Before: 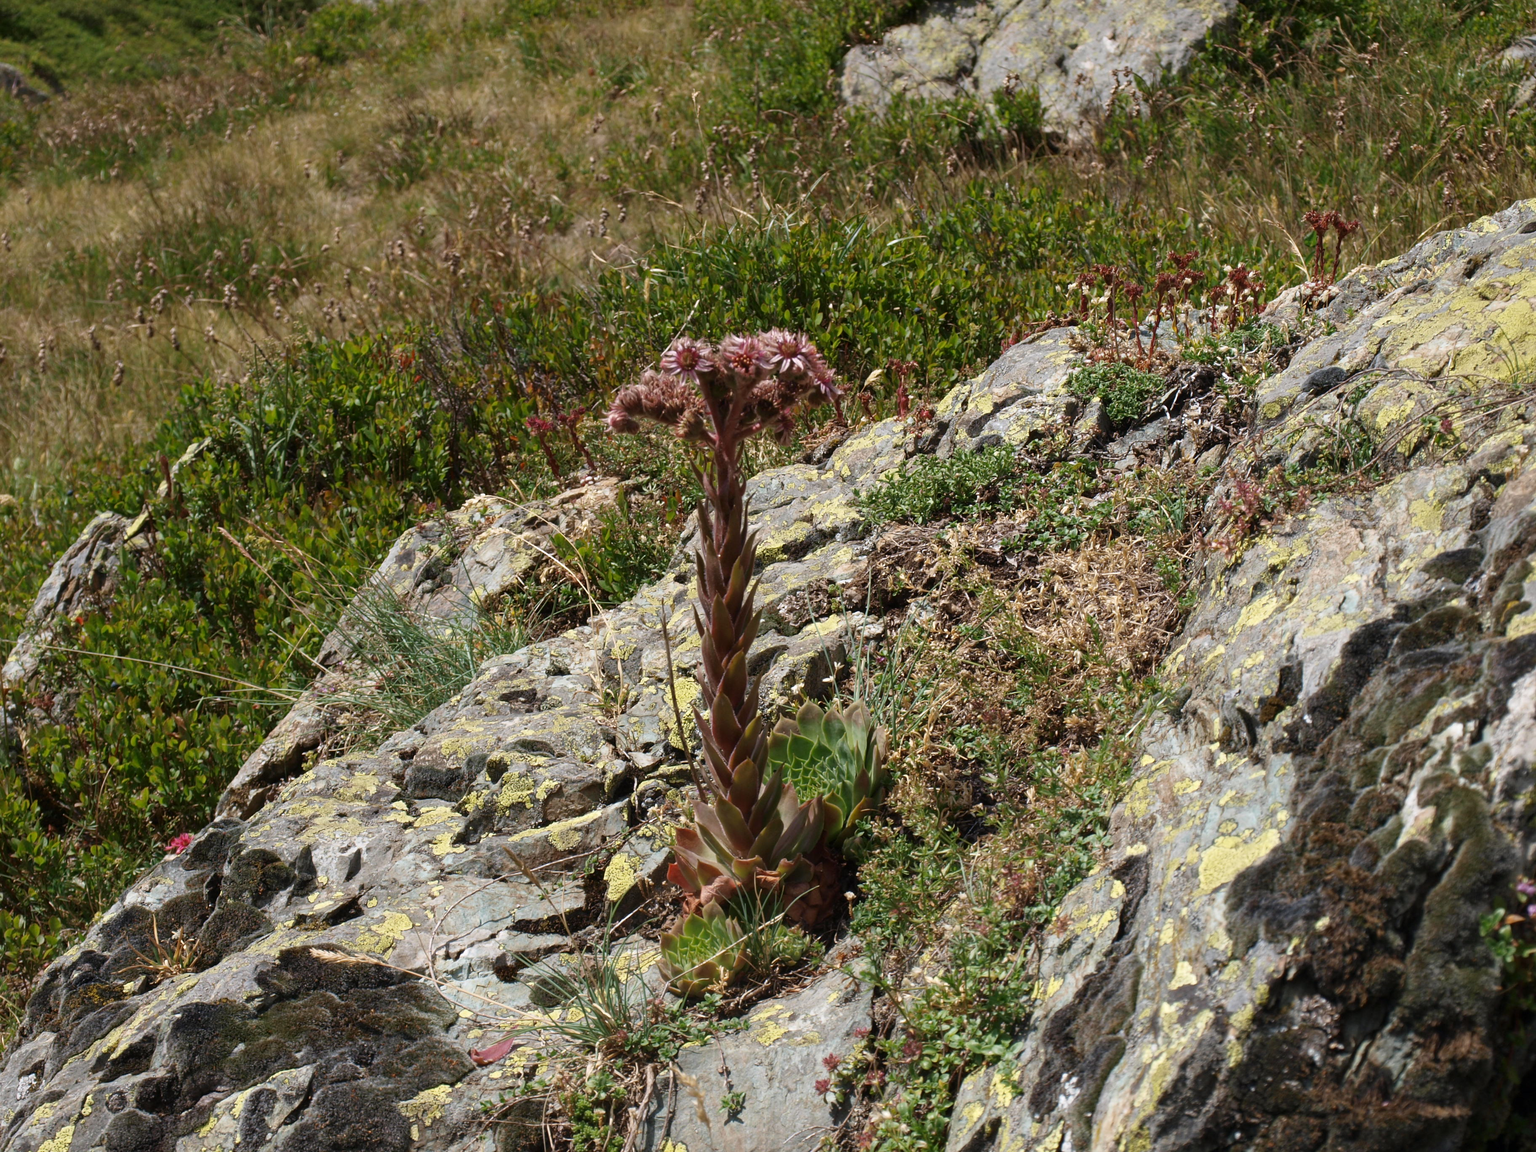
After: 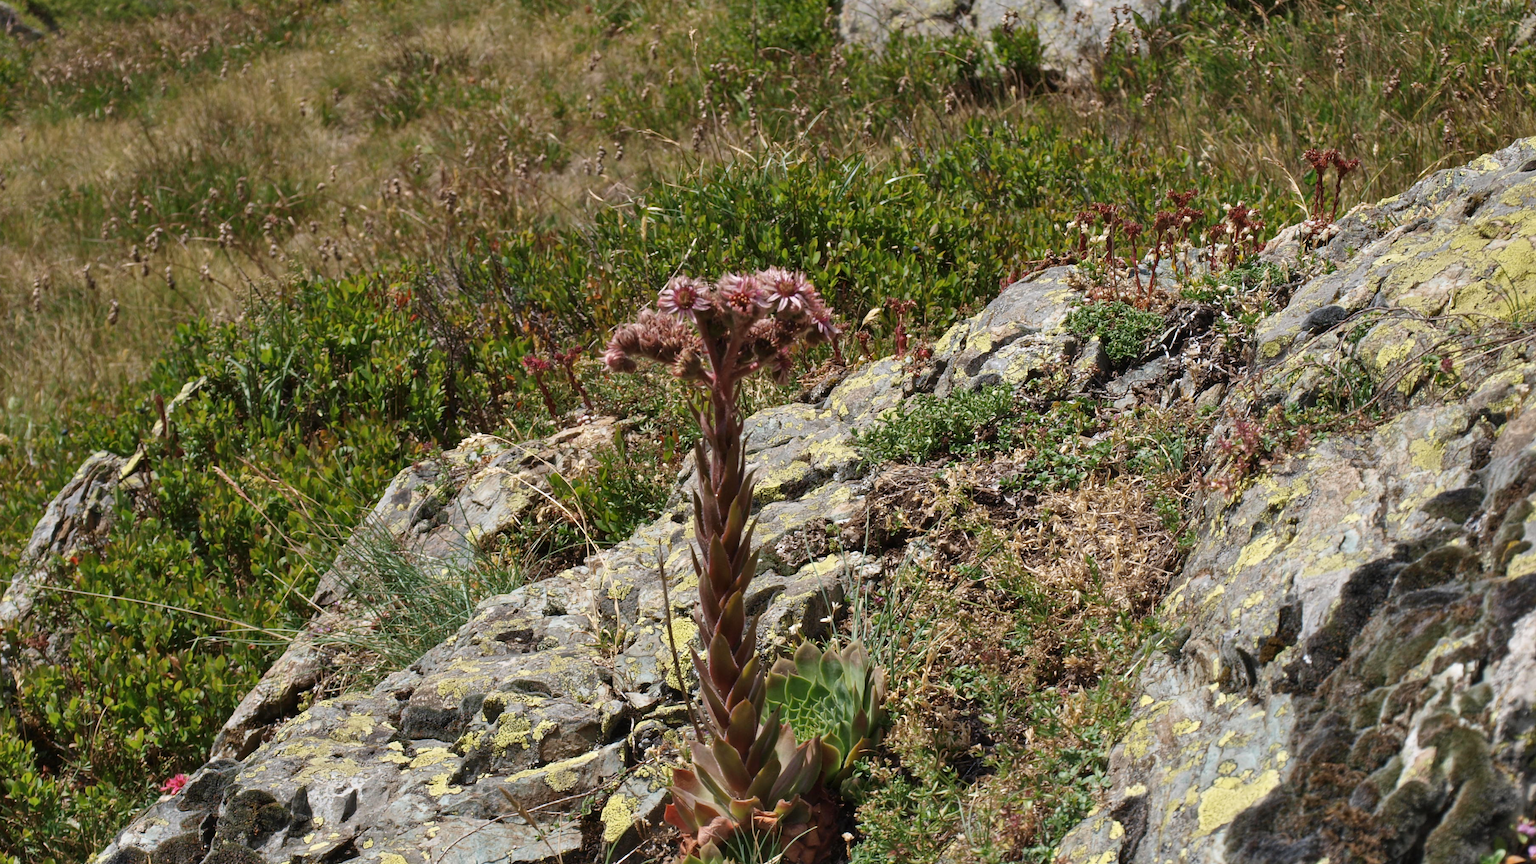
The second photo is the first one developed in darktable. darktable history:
crop: left 0.387%, top 5.469%, bottom 19.809%
shadows and highlights: soften with gaussian
